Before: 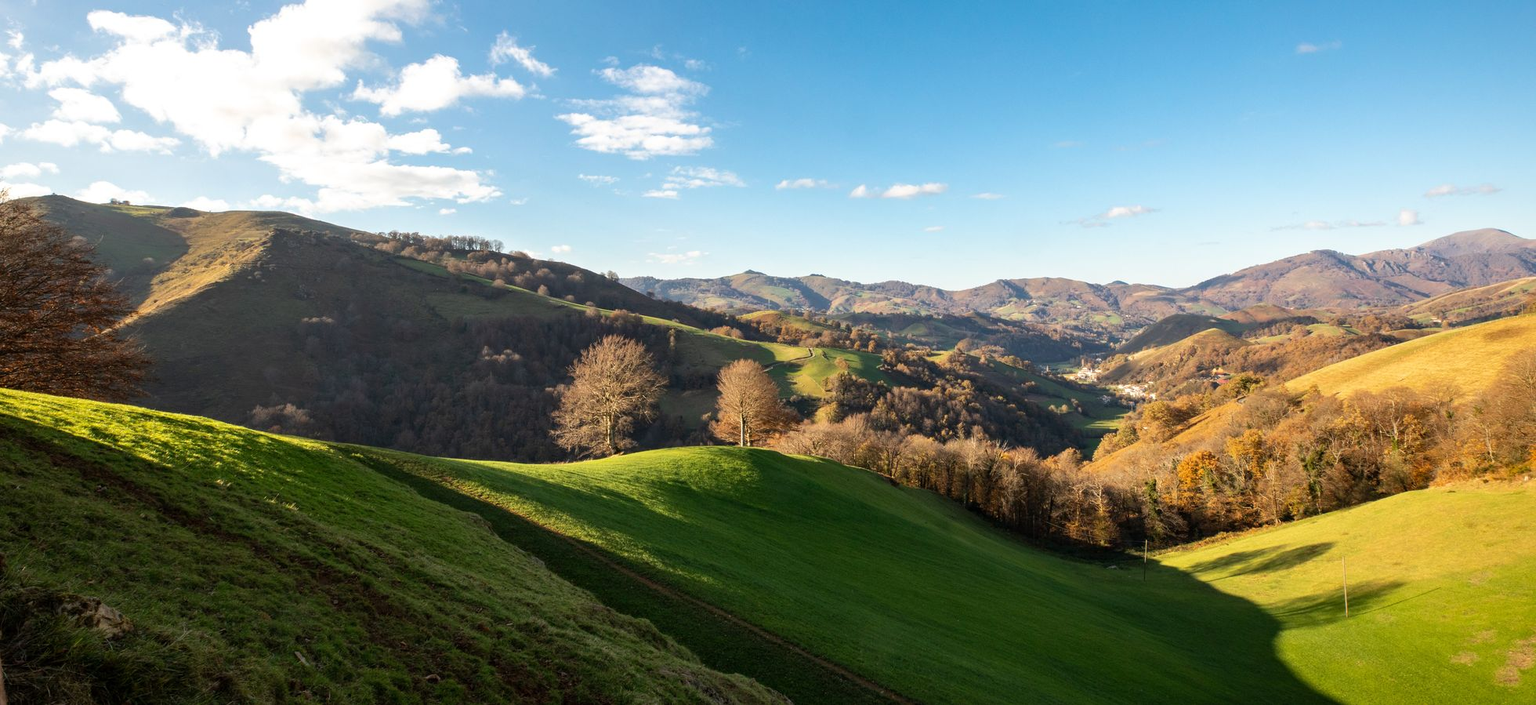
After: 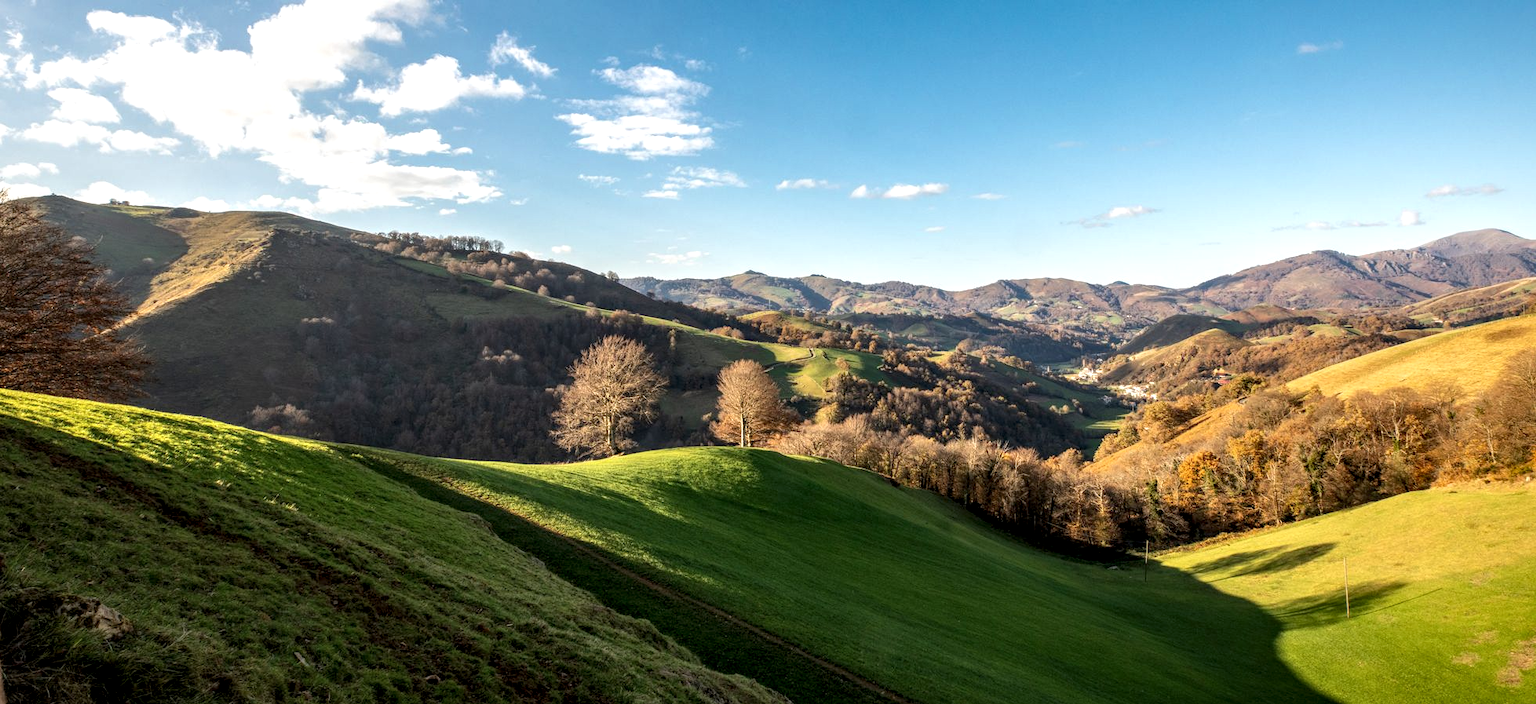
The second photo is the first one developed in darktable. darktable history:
local contrast: highlights 59%, detail 145%
crop and rotate: left 0.126%
